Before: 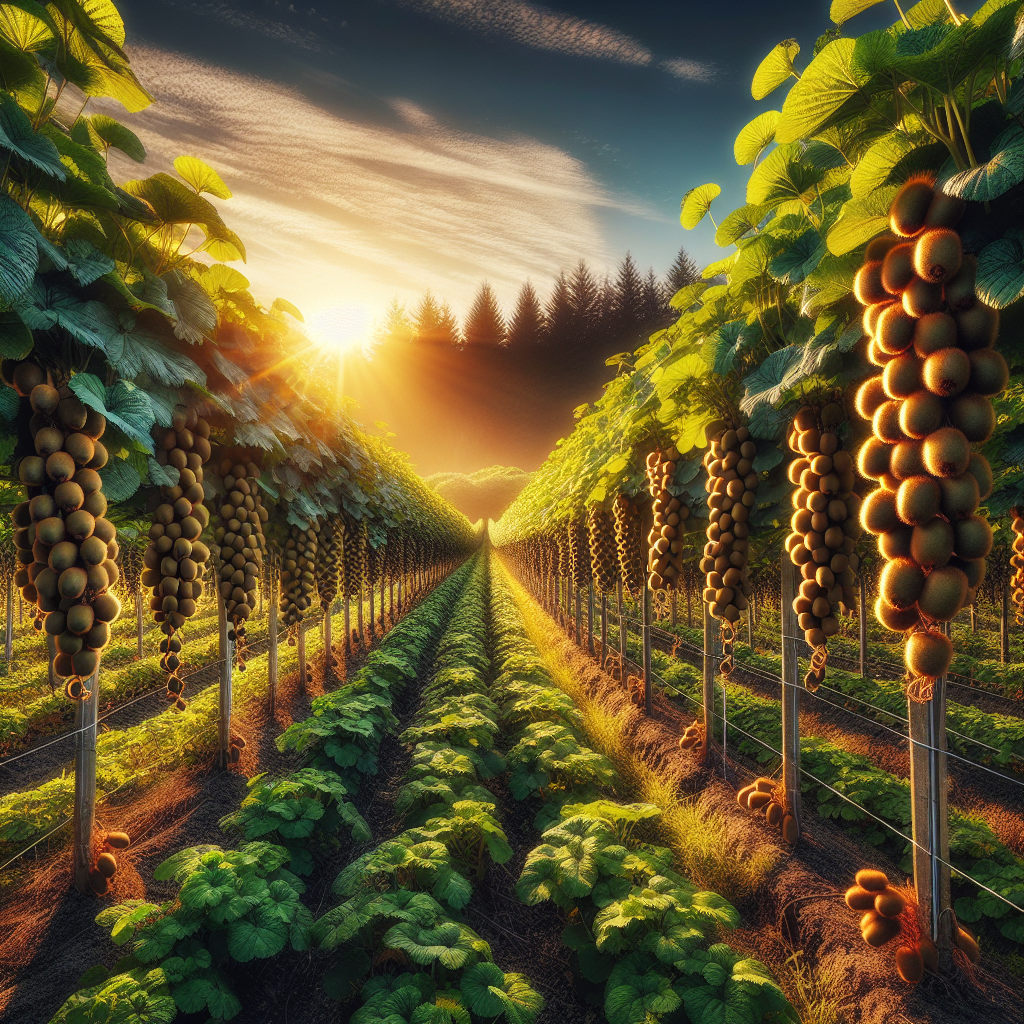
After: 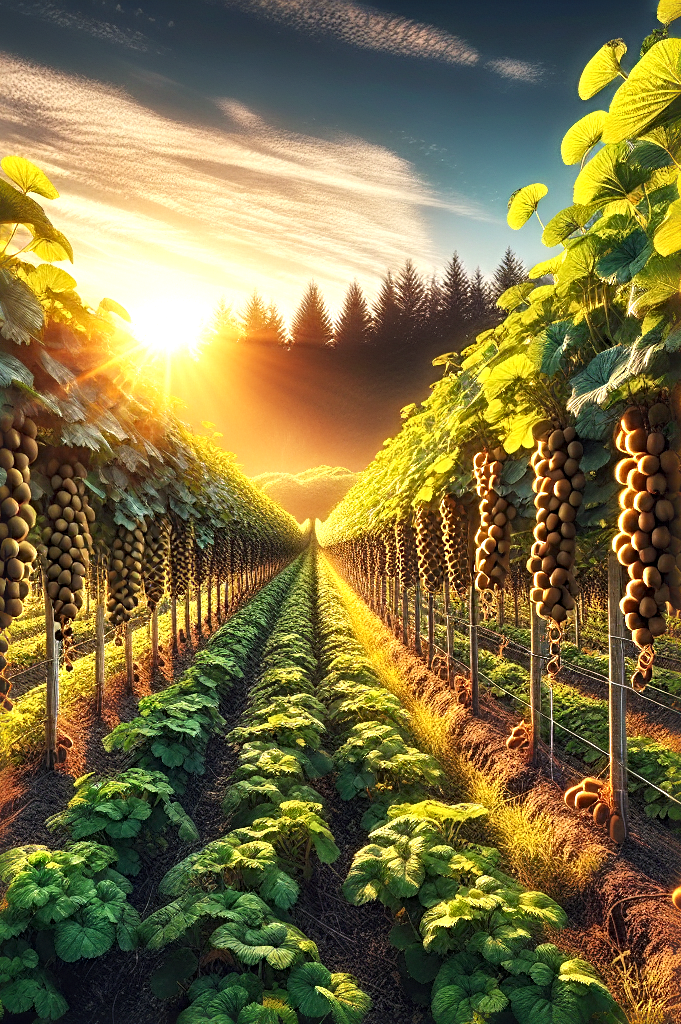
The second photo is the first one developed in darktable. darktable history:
crop: left 16.899%, right 16.556%
tone equalizer: on, module defaults
sharpen: radius 4.883
exposure: black level correction 0.001, exposure 0.5 EV, compensate exposure bias true, compensate highlight preservation false
